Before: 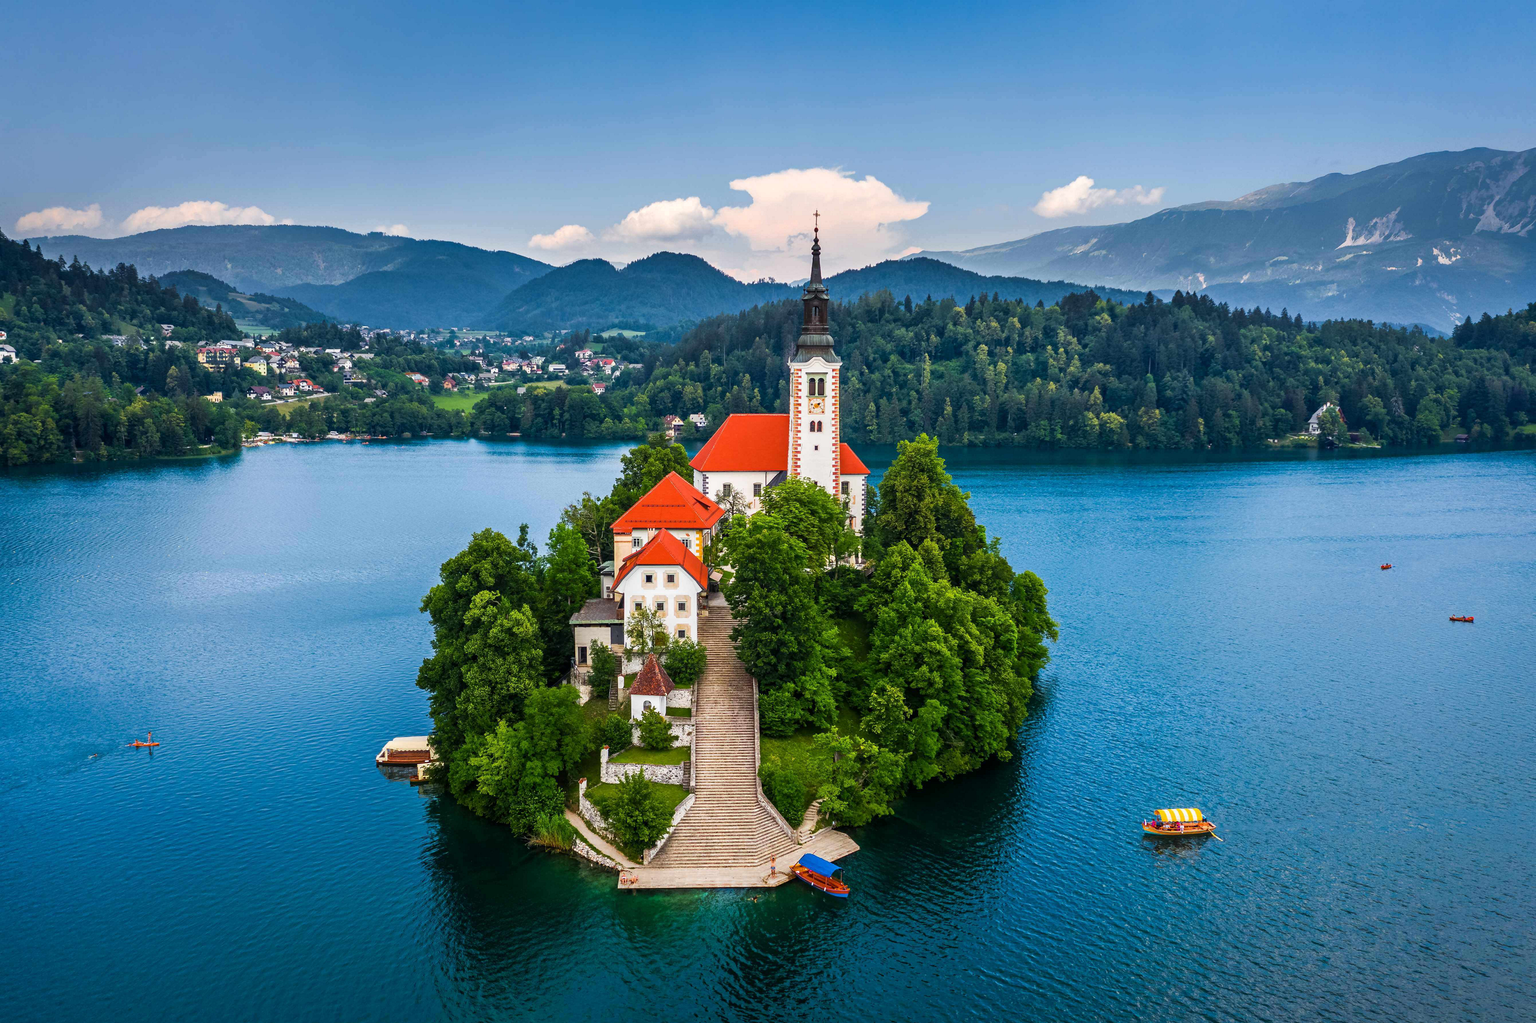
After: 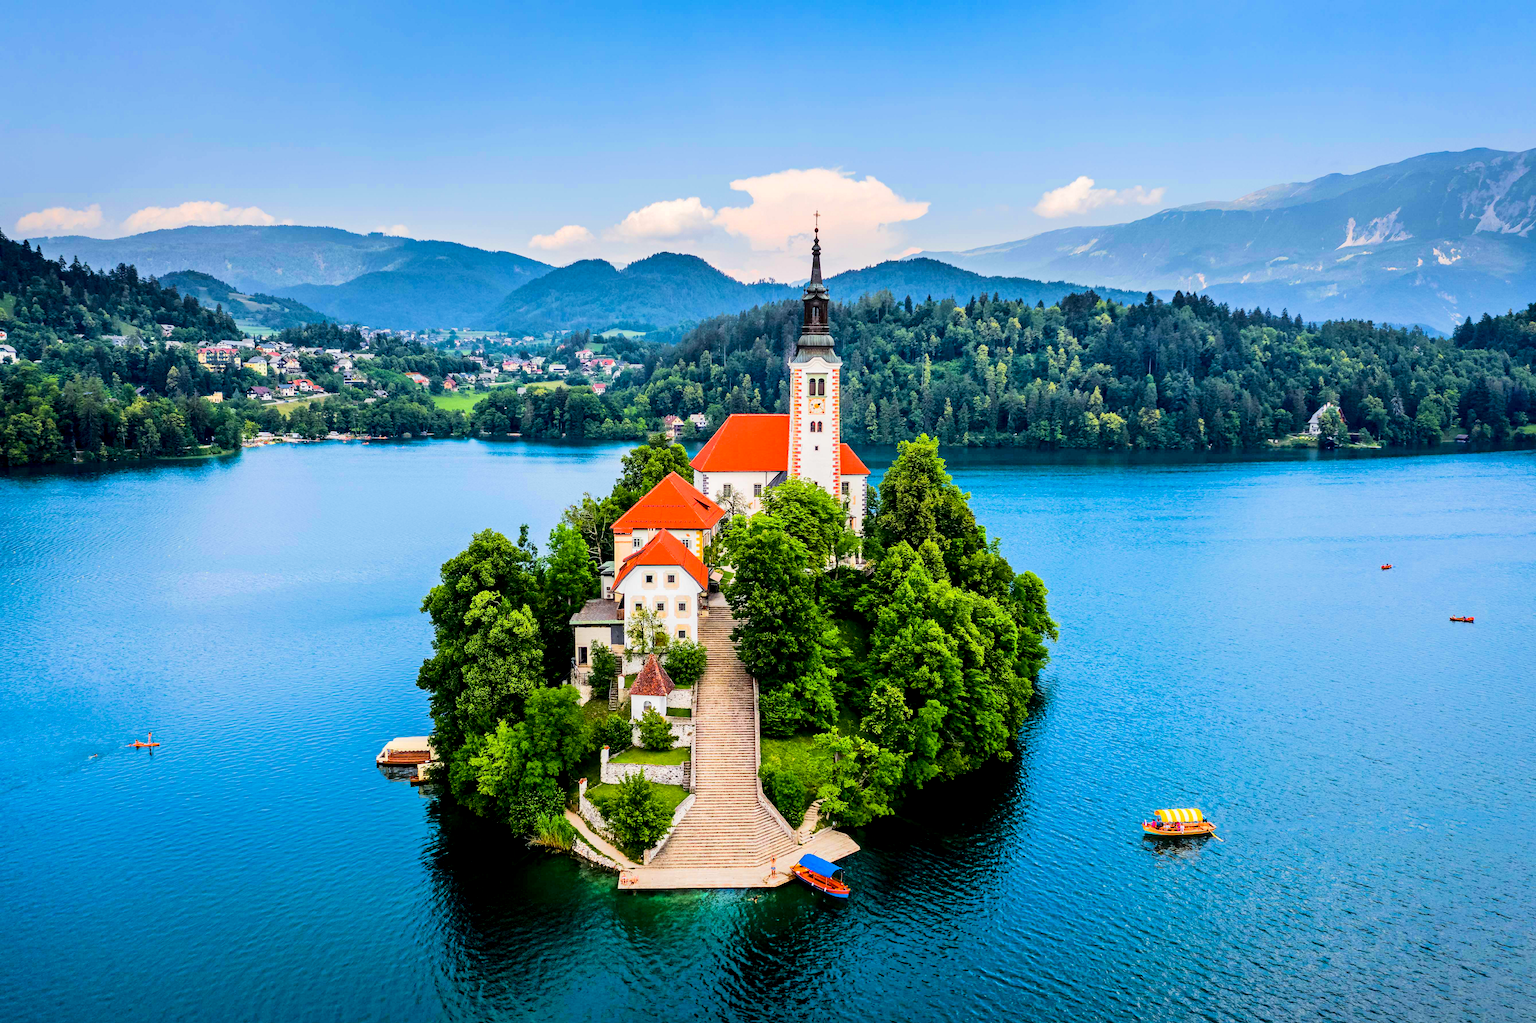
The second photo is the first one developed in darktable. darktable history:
exposure: black level correction 0.009, exposure -0.16 EV, compensate highlight preservation false
tone equalizer: -7 EV 0.154 EV, -6 EV 0.636 EV, -5 EV 1.18 EV, -4 EV 1.35 EV, -3 EV 1.15 EV, -2 EV 0.6 EV, -1 EV 0.156 EV, edges refinement/feathering 500, mask exposure compensation -1.57 EV, preserve details no
